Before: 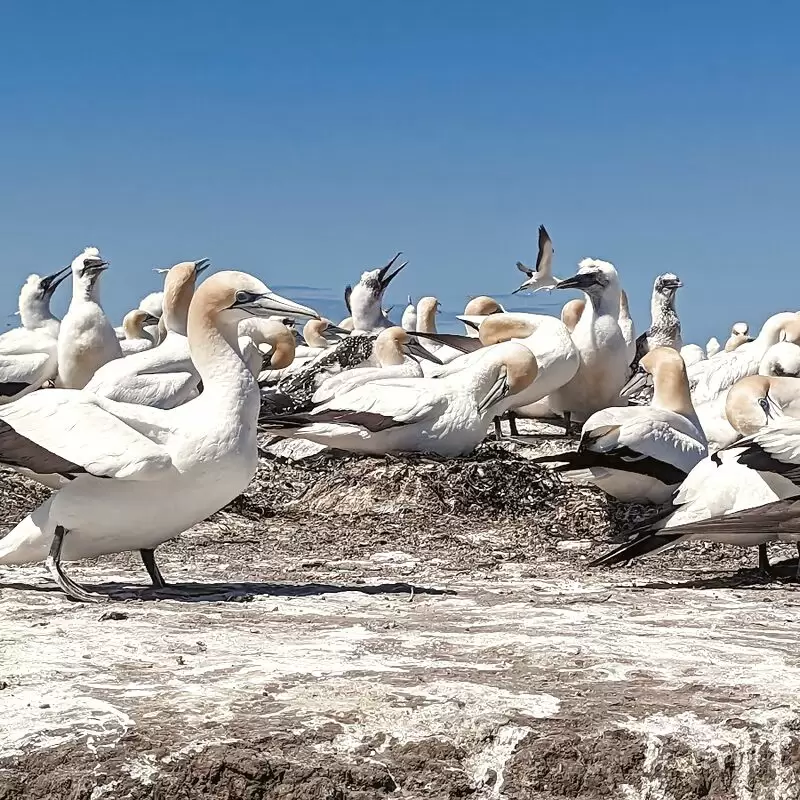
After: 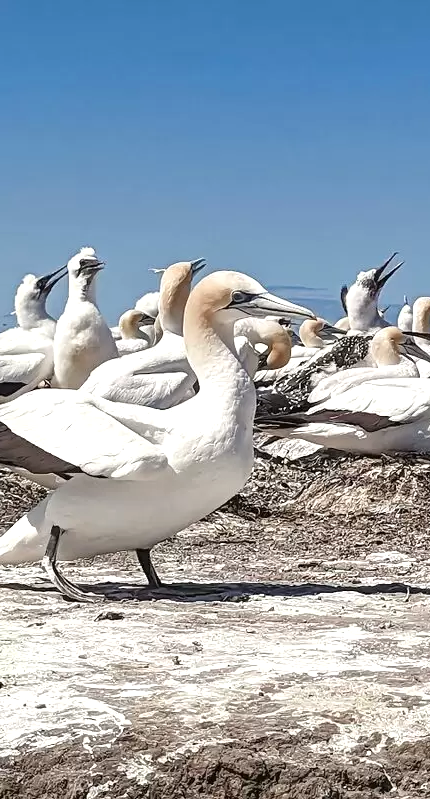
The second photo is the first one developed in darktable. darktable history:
crop: left 0.611%, right 45.572%, bottom 0.087%
exposure: exposure 0.154 EV, compensate highlight preservation false
